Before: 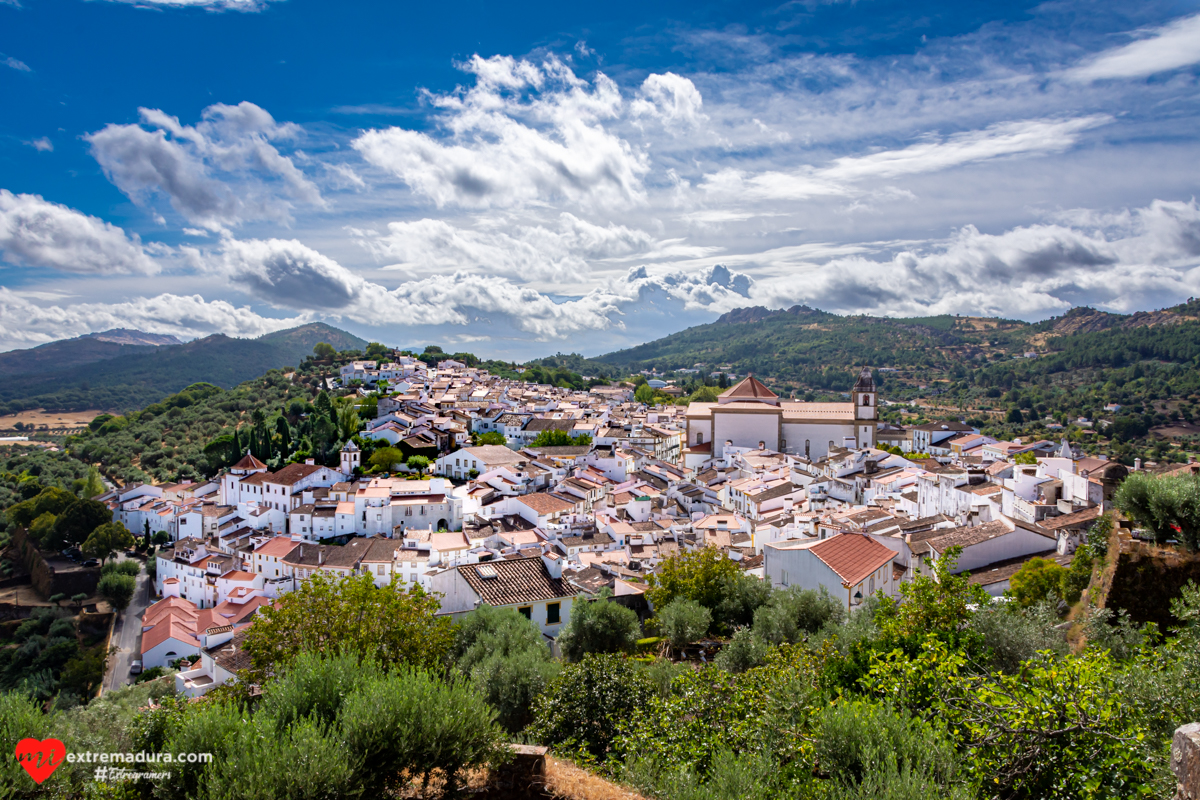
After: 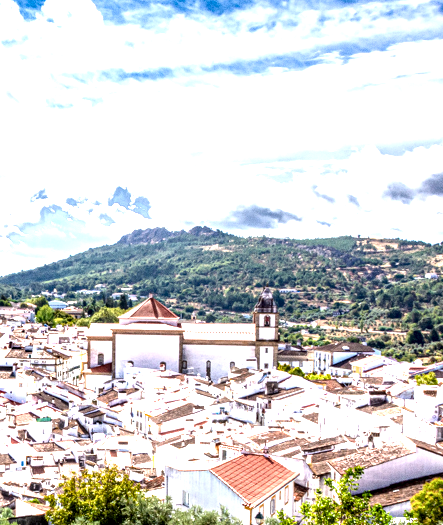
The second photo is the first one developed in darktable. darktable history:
grain: coarseness 22.88 ISO
local contrast: highlights 19%, detail 186%
exposure: black level correction 0, exposure 1.45 EV, compensate exposure bias true, compensate highlight preservation false
crop and rotate: left 49.936%, top 10.094%, right 13.136%, bottom 24.256%
